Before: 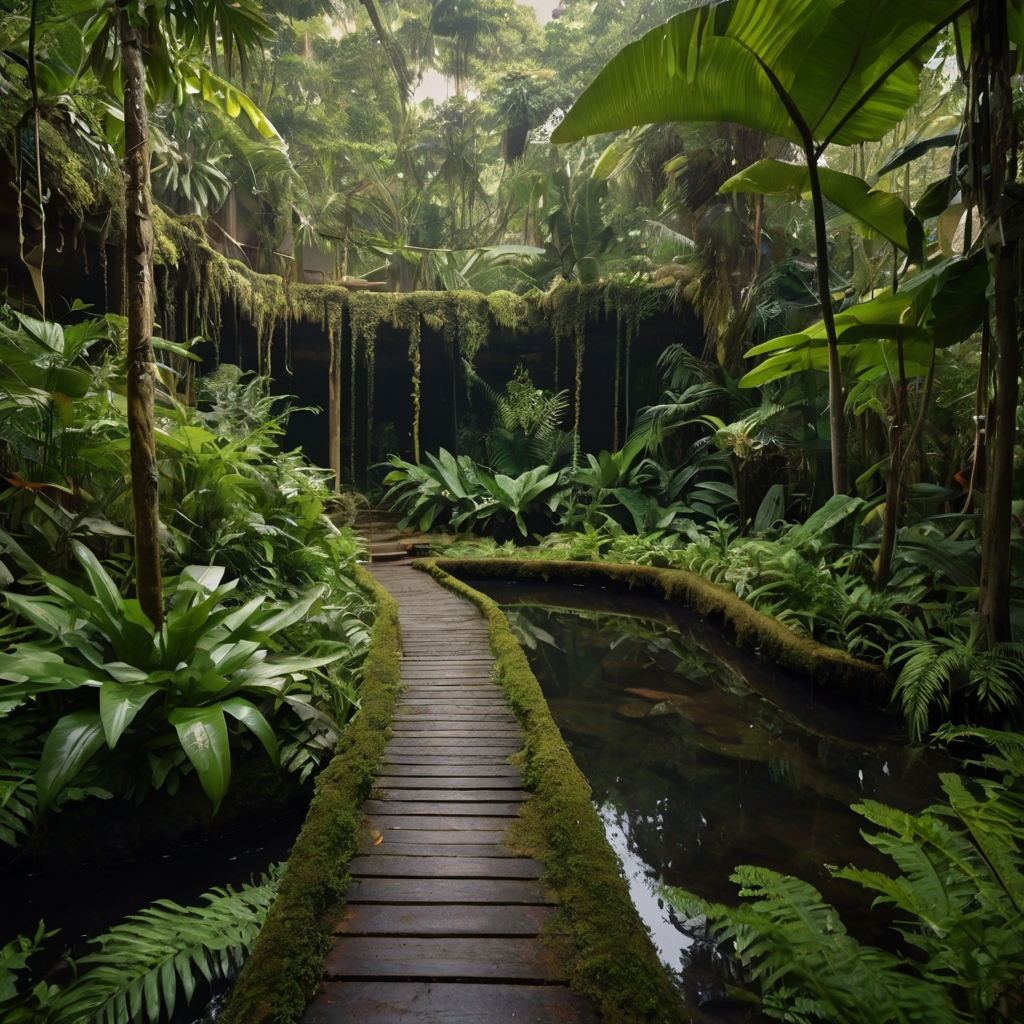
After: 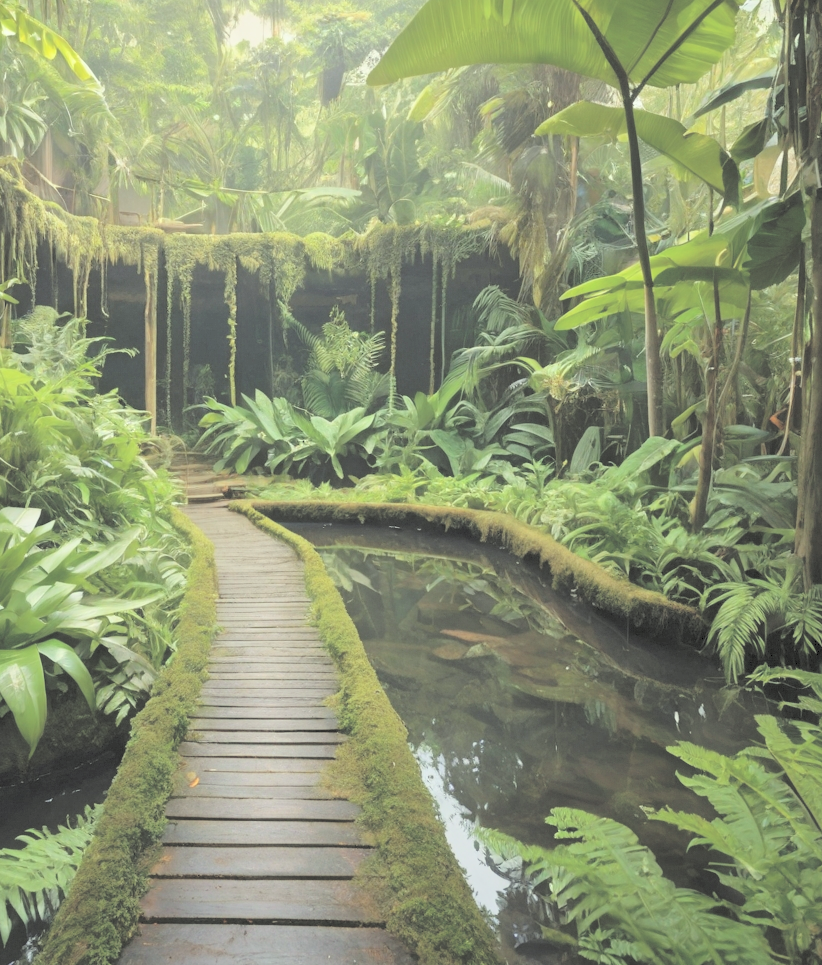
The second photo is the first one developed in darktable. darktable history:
contrast brightness saturation: brightness 0.982
crop and rotate: left 17.996%, top 5.729%, right 1.694%
color correction: highlights a* -4.54, highlights b* 5.05, saturation 0.942
